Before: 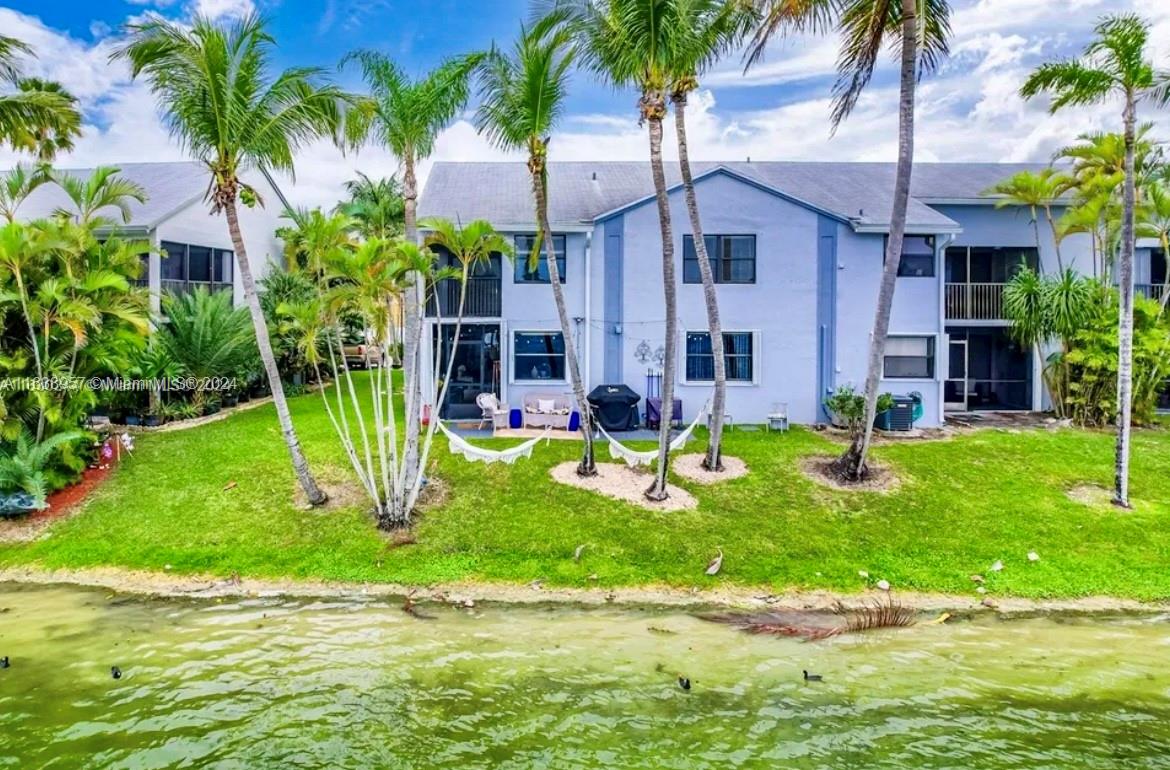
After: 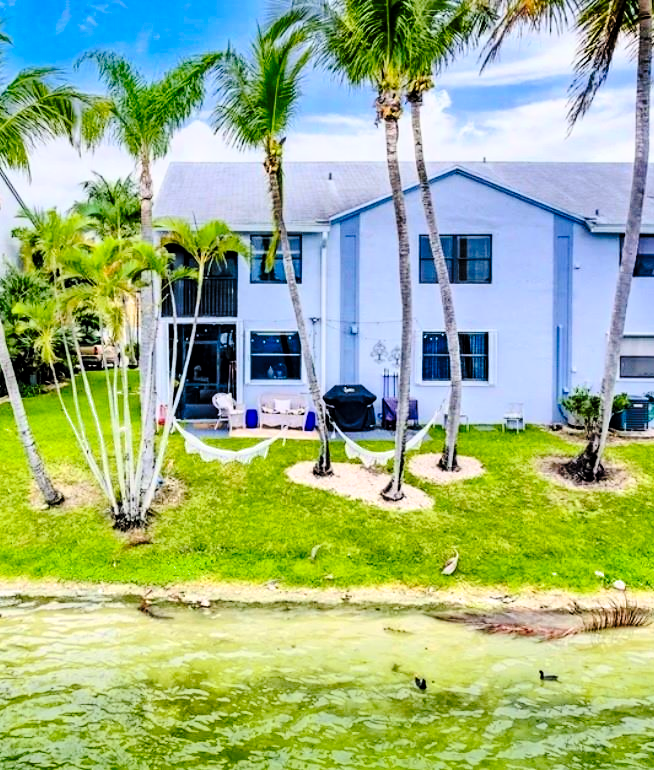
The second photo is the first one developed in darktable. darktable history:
exposure: exposure 0.298 EV, compensate highlight preservation false
color zones: curves: ch0 [(0.099, 0.624) (0.257, 0.596) (0.384, 0.376) (0.529, 0.492) (0.697, 0.564) (0.768, 0.532) (0.908, 0.644)]; ch1 [(0.112, 0.564) (0.254, 0.612) (0.432, 0.676) (0.592, 0.456) (0.743, 0.684) (0.888, 0.536)]; ch2 [(0.25, 0.5) (0.469, 0.36) (0.75, 0.5)], mix -62.99%
levels: mode automatic
tone curve: curves: ch0 [(0, 0) (0.003, 0.002) (0.011, 0.009) (0.025, 0.02) (0.044, 0.034) (0.069, 0.046) (0.1, 0.062) (0.136, 0.083) (0.177, 0.119) (0.224, 0.162) (0.277, 0.216) (0.335, 0.282) (0.399, 0.365) (0.468, 0.457) (0.543, 0.541) (0.623, 0.624) (0.709, 0.713) (0.801, 0.797) (0.898, 0.889) (1, 1)], preserve colors none
crop and rotate: left 22.646%, right 21.449%
filmic rgb: black relative exposure -4.04 EV, white relative exposure 3 EV, hardness 3, contrast 1.393, color science v6 (2022)
